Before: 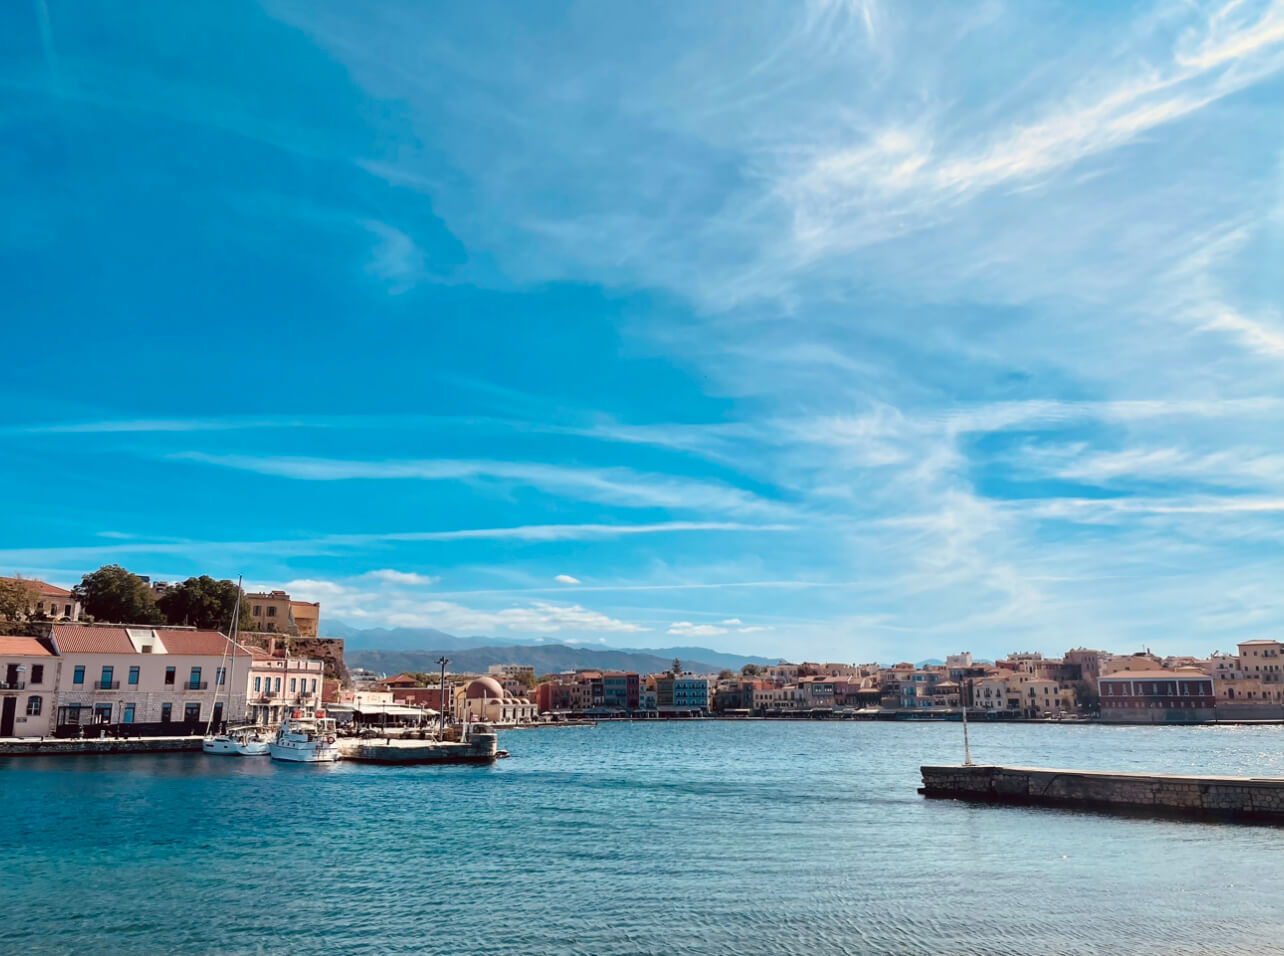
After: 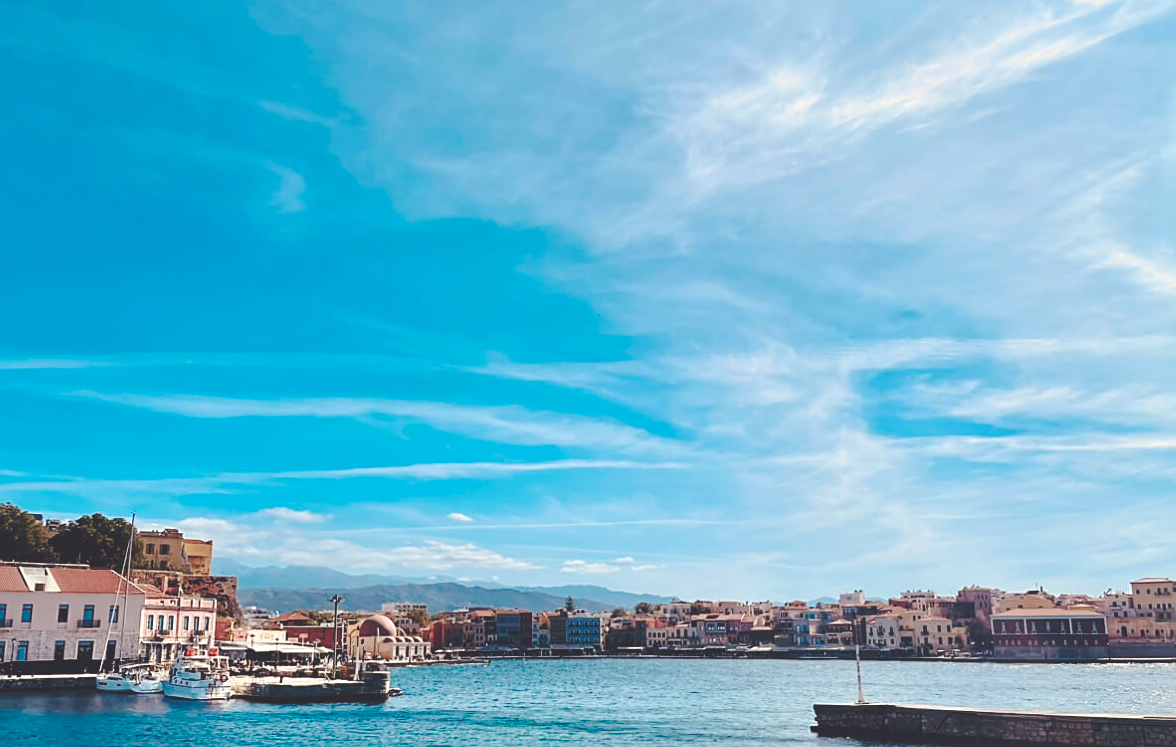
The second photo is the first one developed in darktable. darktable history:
base curve: curves: ch0 [(0, 0.024) (0.055, 0.065) (0.121, 0.166) (0.236, 0.319) (0.693, 0.726) (1, 1)], preserve colors none
sharpen: on, module defaults
crop: left 8.388%, top 6.584%, bottom 15.241%
color balance rgb: global offset › chroma 0.123%, global offset › hue 254.14°, perceptual saturation grading › global saturation 10.08%, global vibrance 14.183%
